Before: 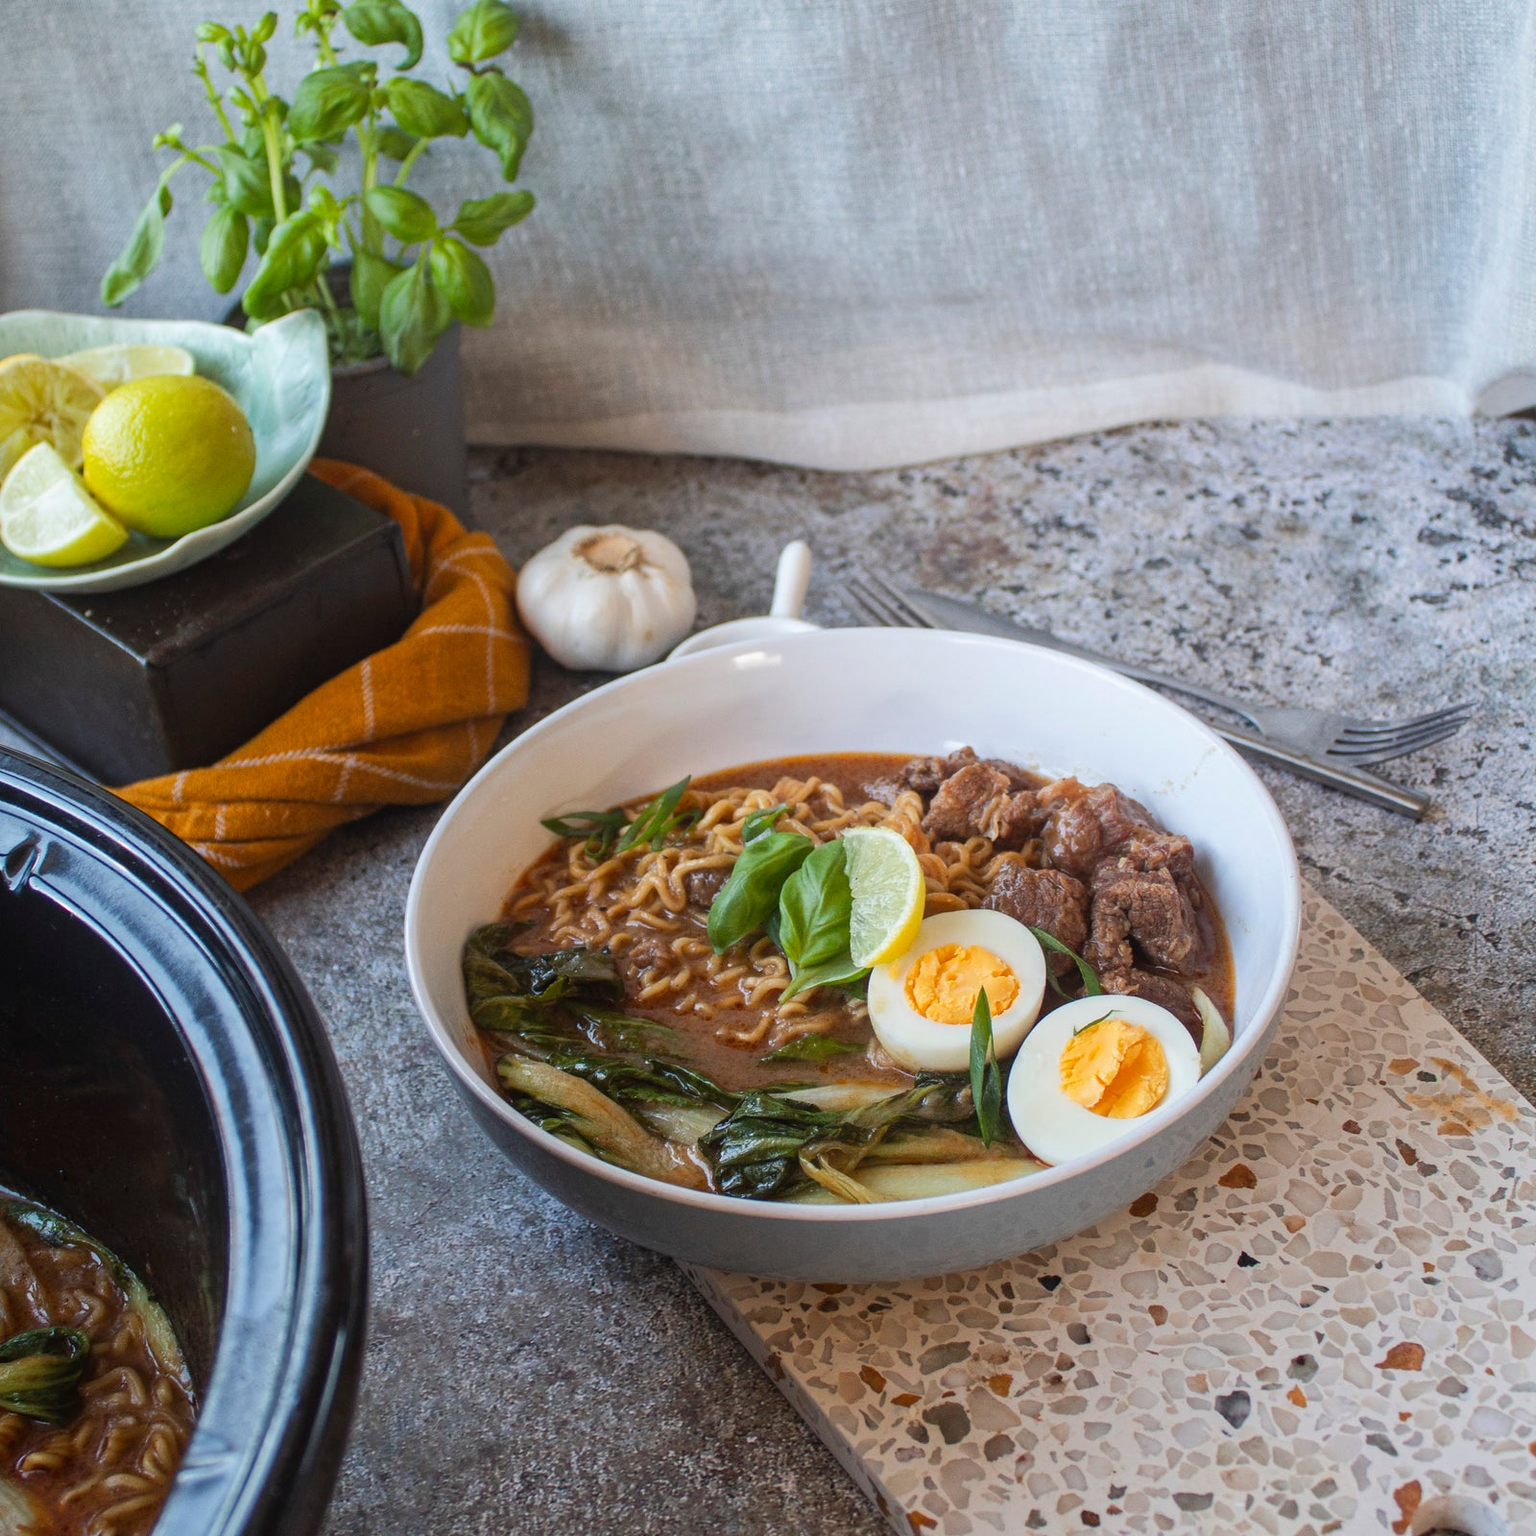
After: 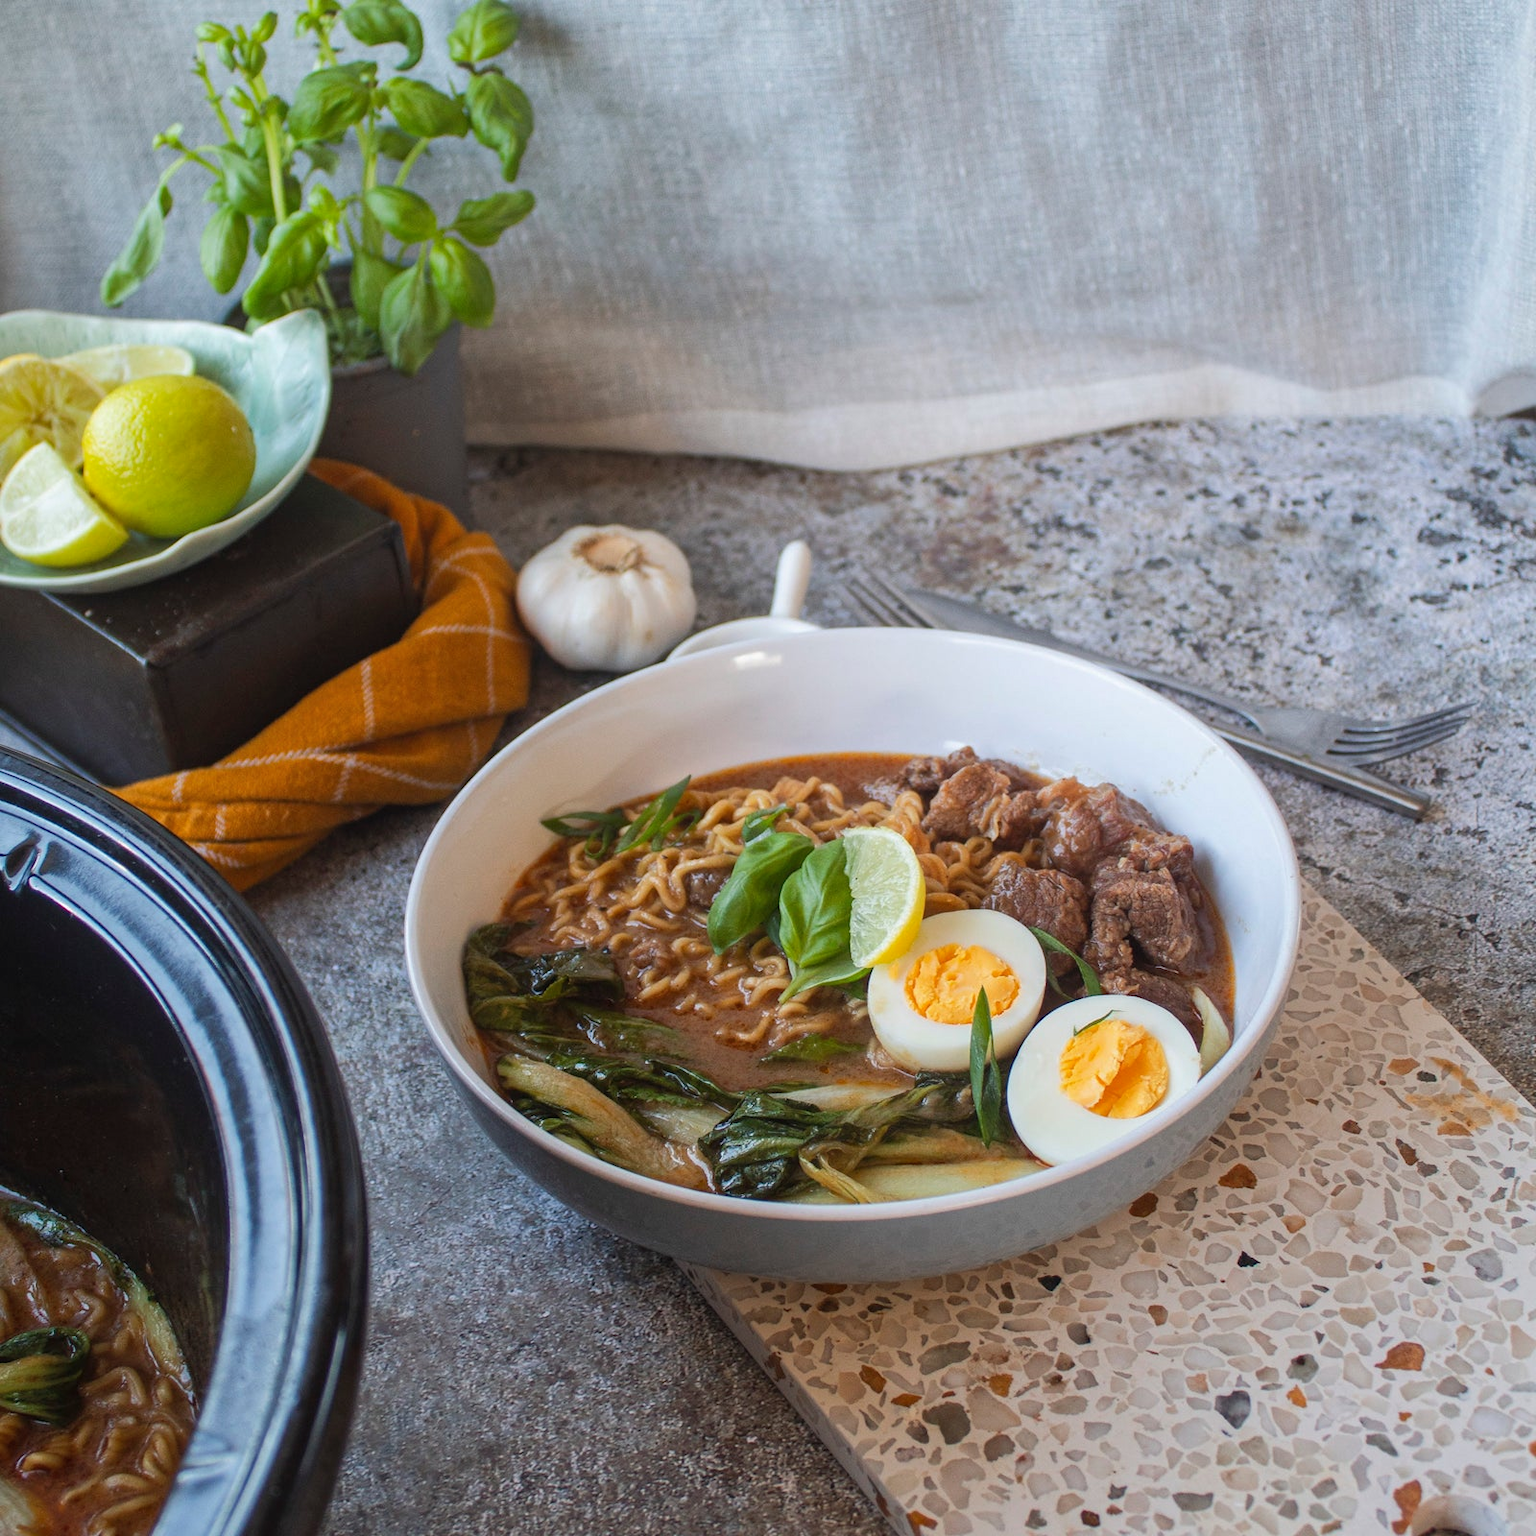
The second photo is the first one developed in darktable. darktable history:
shadows and highlights: shadows 25.21, highlights -25.58
